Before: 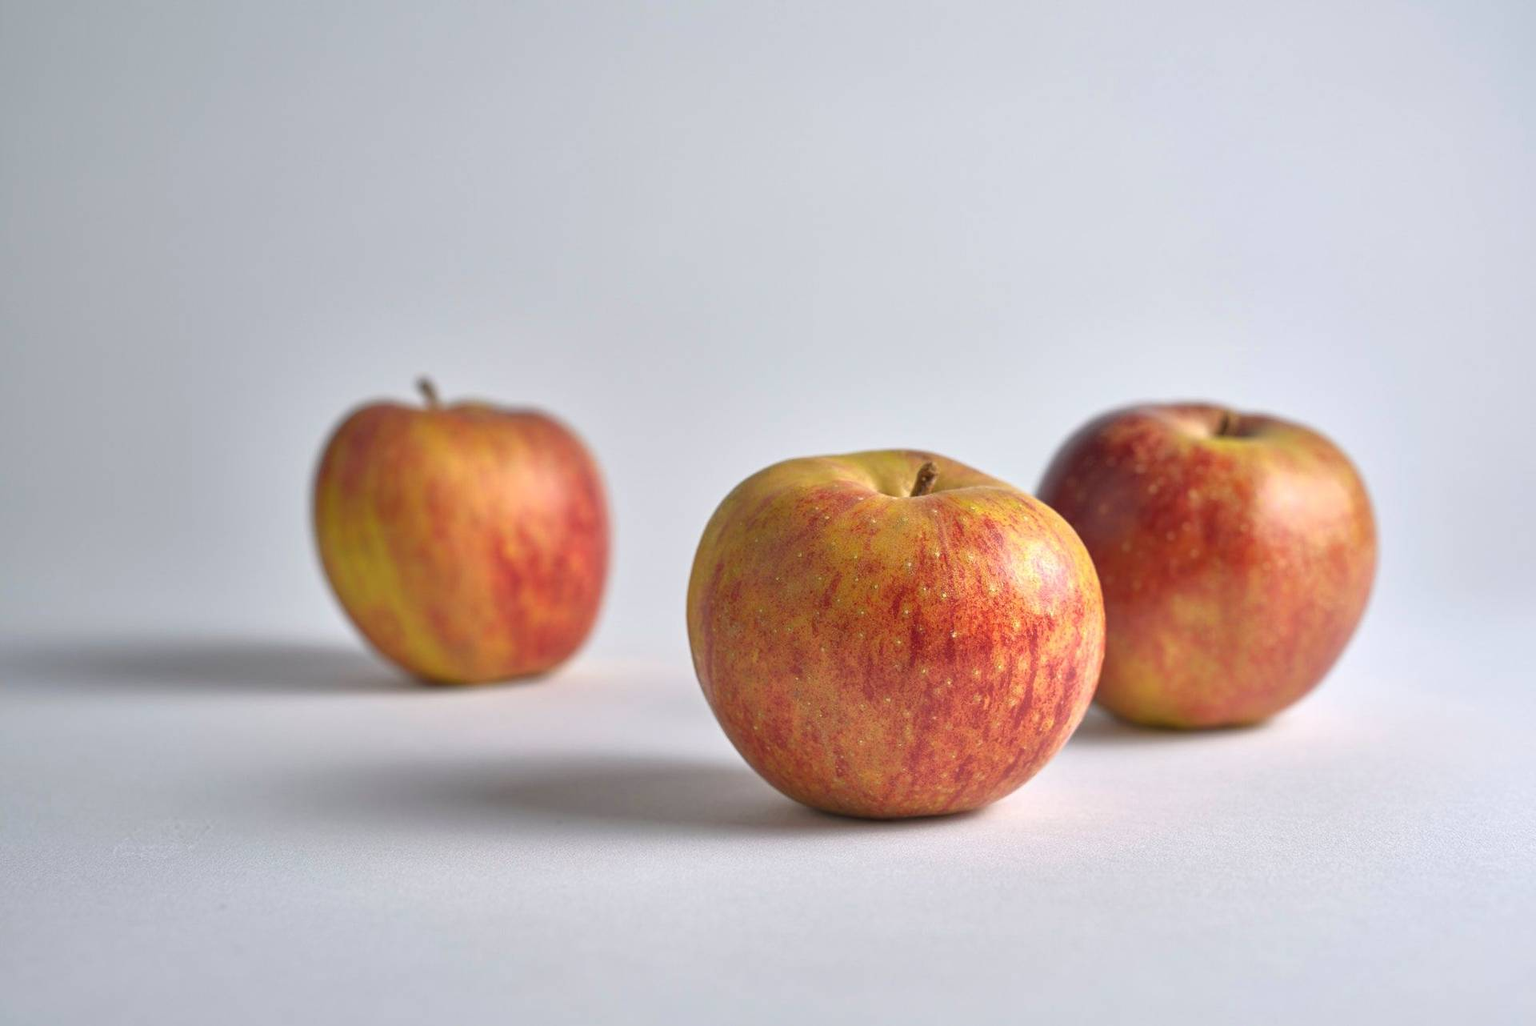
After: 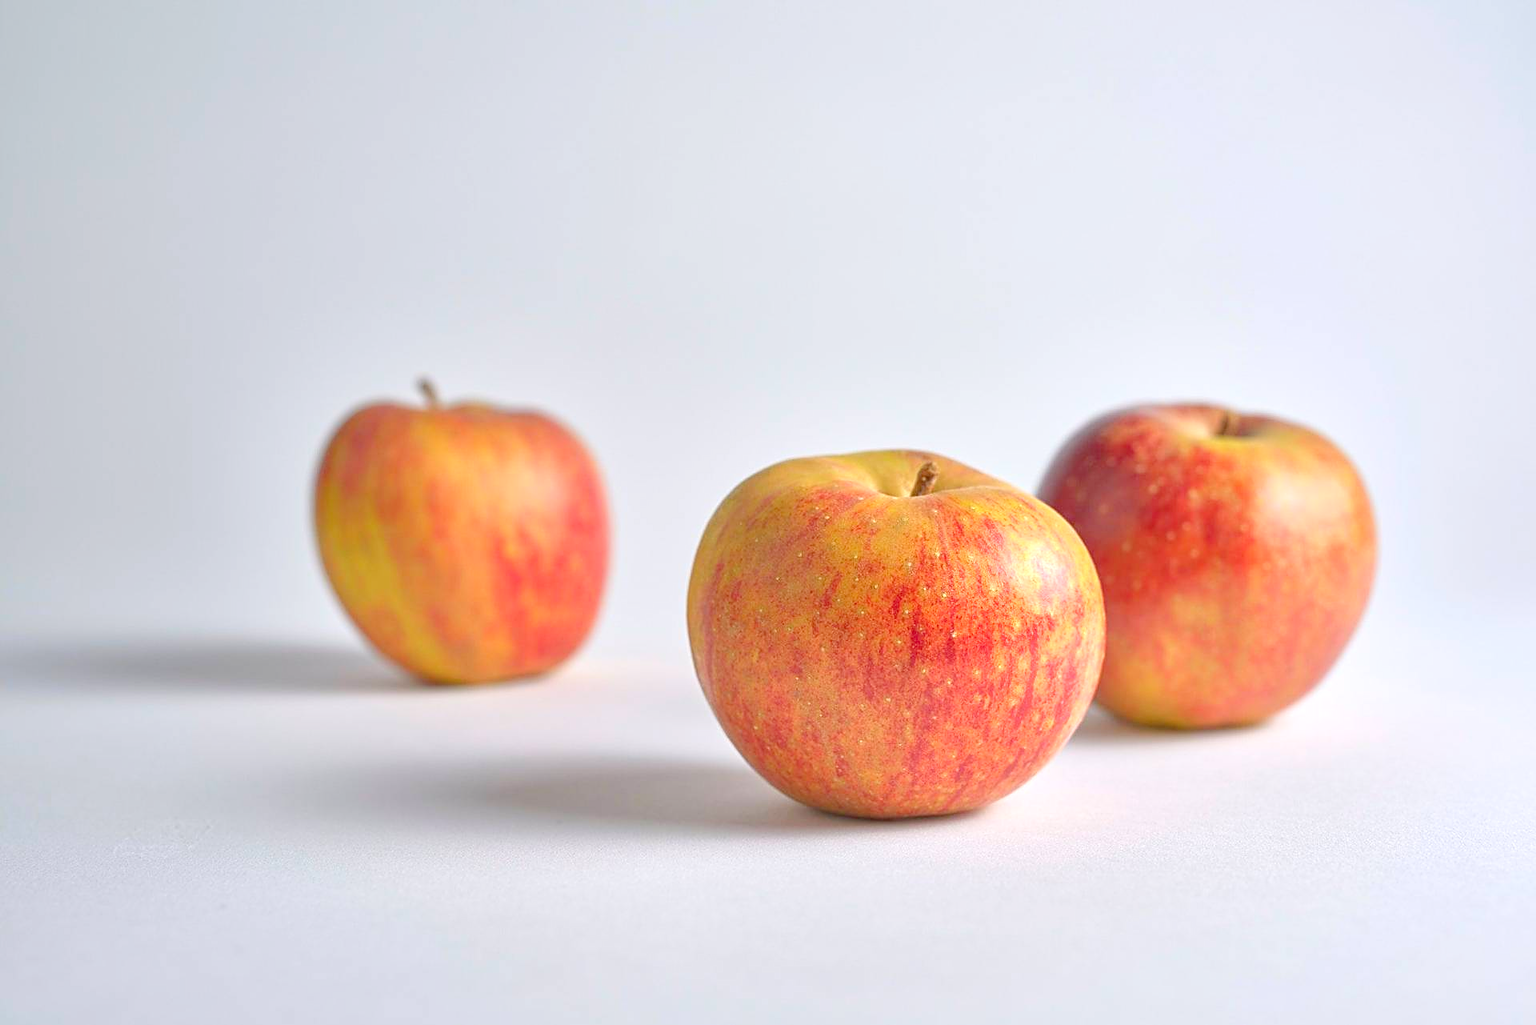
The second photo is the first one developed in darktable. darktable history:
sharpen: on, module defaults
levels: levels [0, 0.397, 0.955]
